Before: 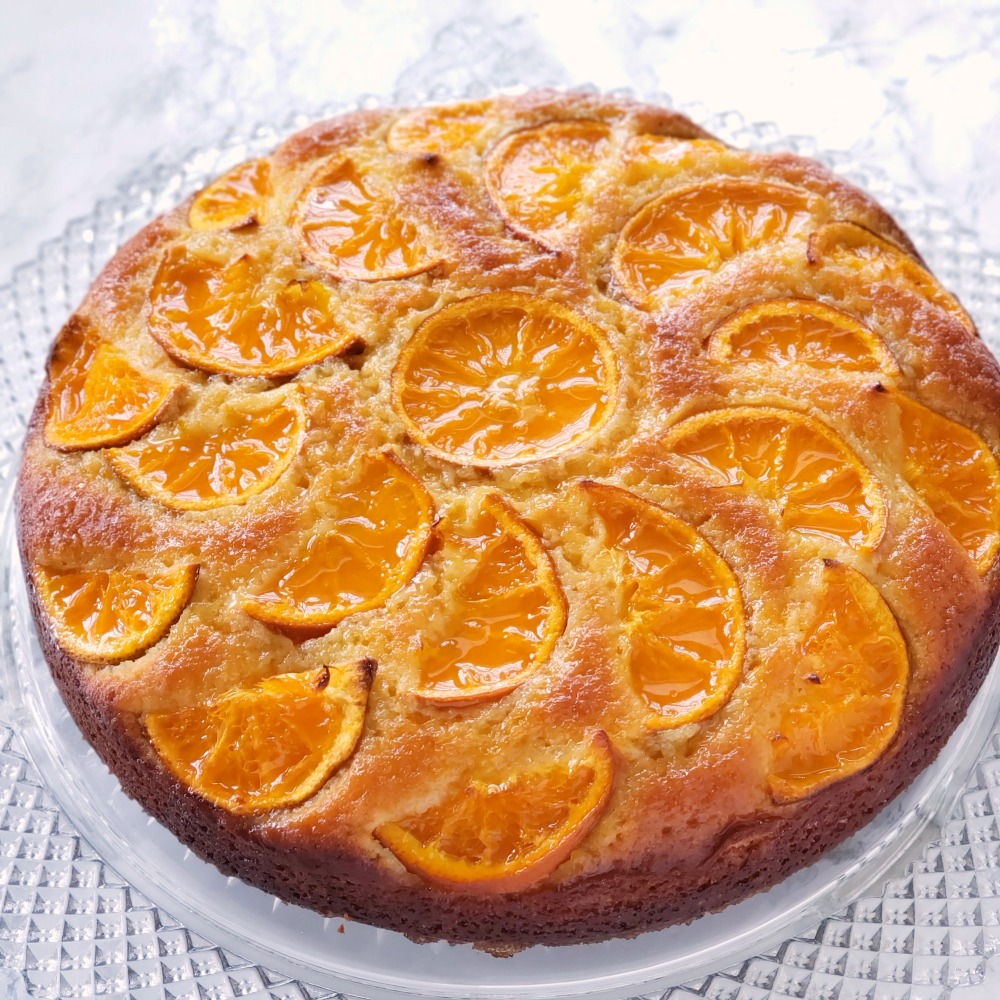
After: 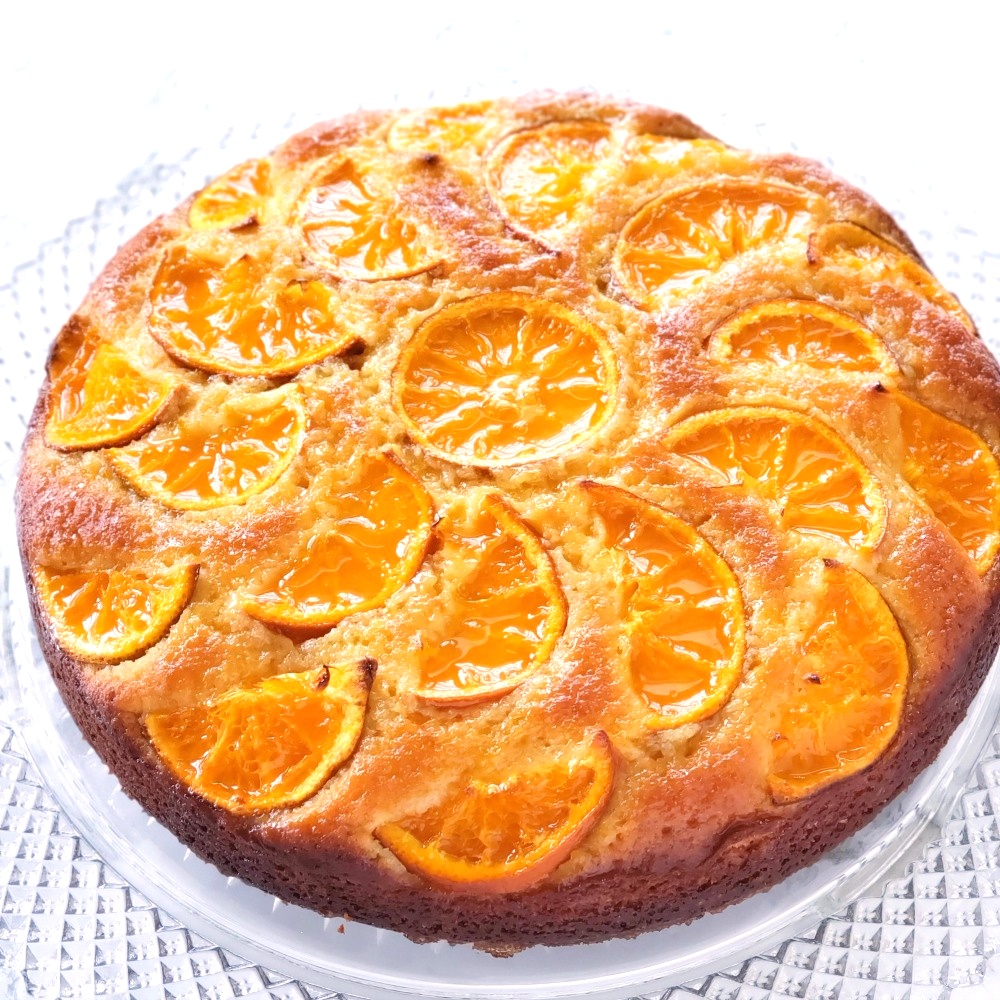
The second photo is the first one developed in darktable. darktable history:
tone equalizer: on, module defaults
exposure: black level correction 0, exposure 0.7 EV, compensate exposure bias true, compensate highlight preservation false
